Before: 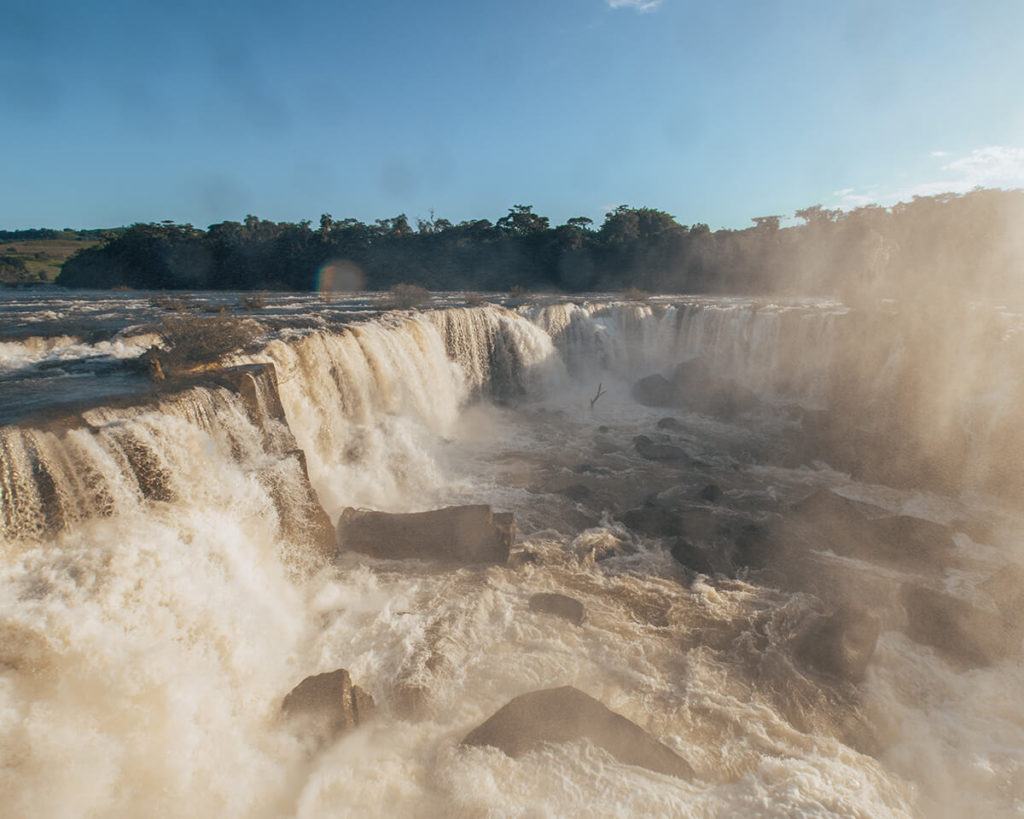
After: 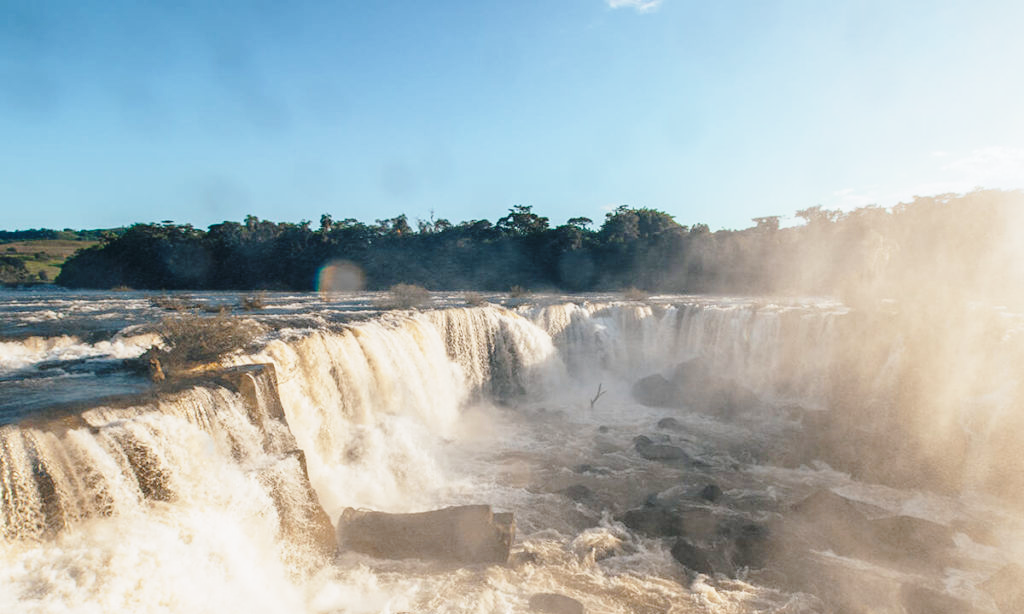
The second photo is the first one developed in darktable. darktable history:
crop: bottom 24.988%
base curve: curves: ch0 [(0, 0) (0.028, 0.03) (0.121, 0.232) (0.46, 0.748) (0.859, 0.968) (1, 1)], preserve colors none
